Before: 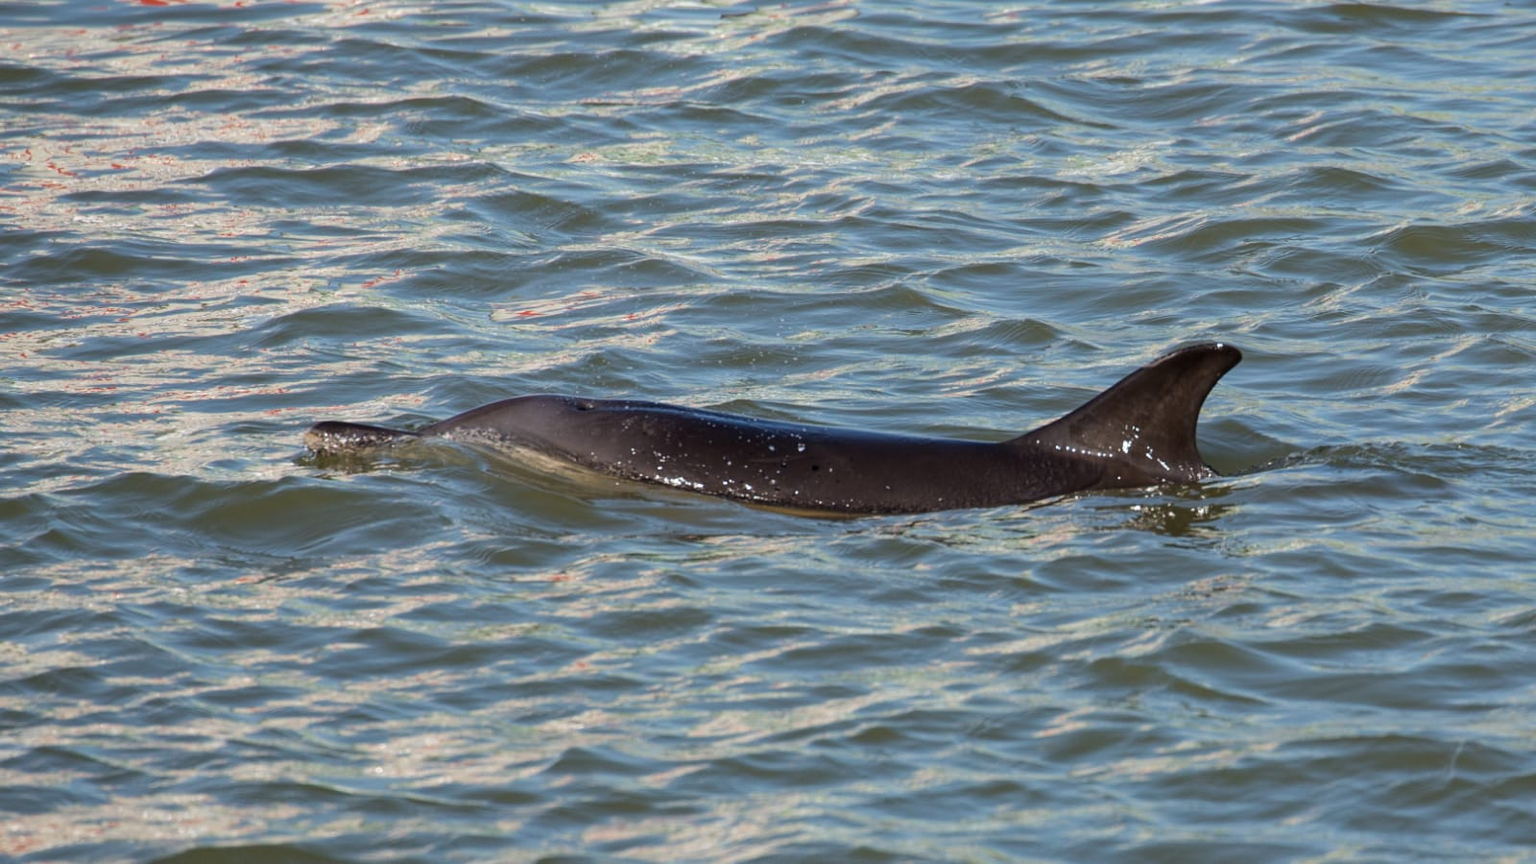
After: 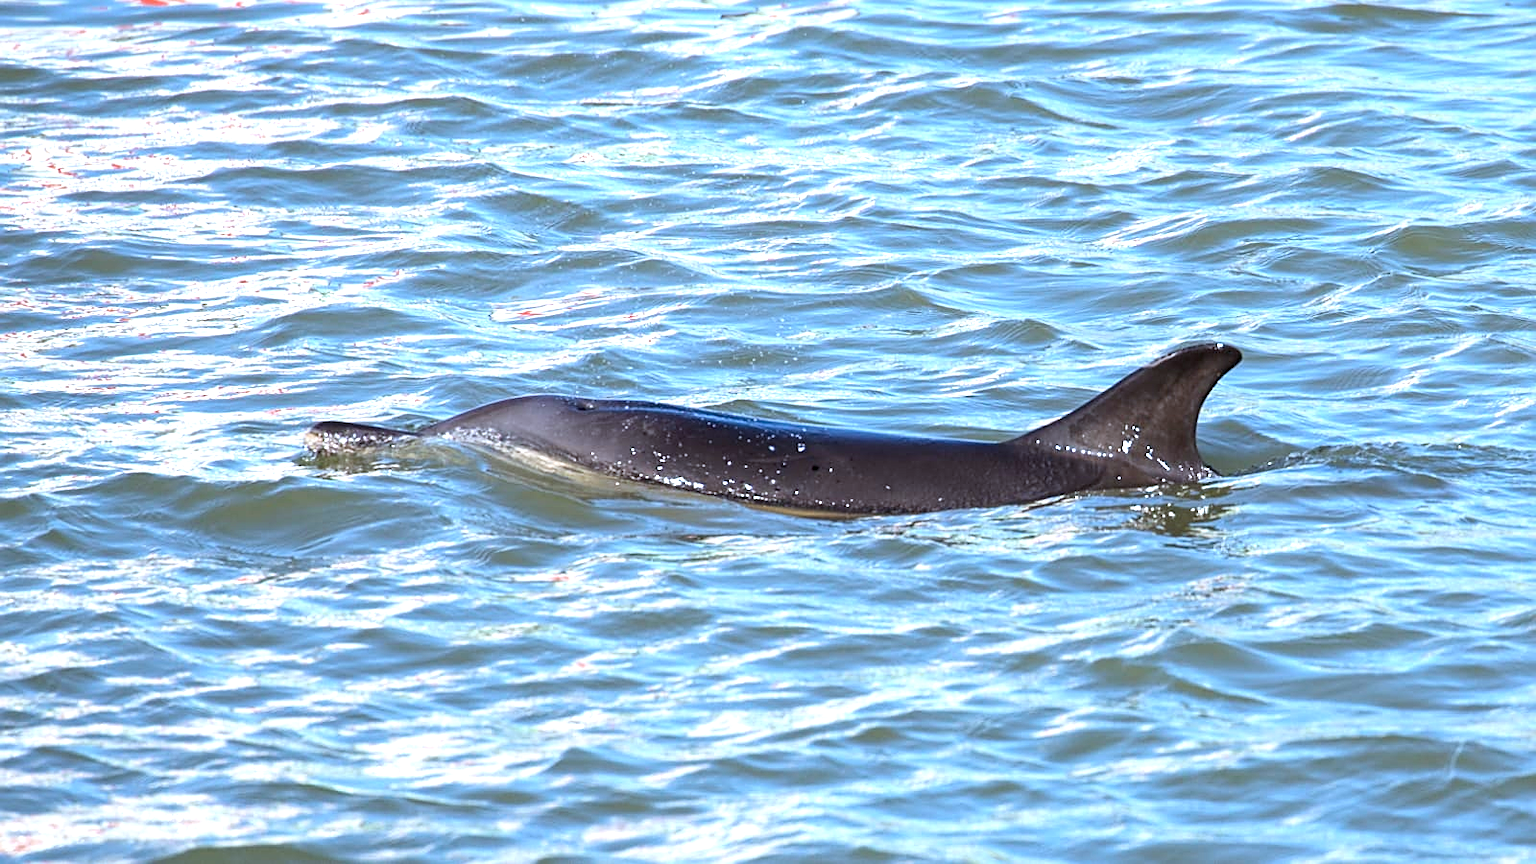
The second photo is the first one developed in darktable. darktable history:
color calibration: illuminant as shot in camera, x 0.378, y 0.381, temperature 4093.13 K, saturation algorithm version 1 (2020)
sharpen: on, module defaults
exposure: black level correction 0, exposure 1.2 EV, compensate exposure bias true, compensate highlight preservation false
